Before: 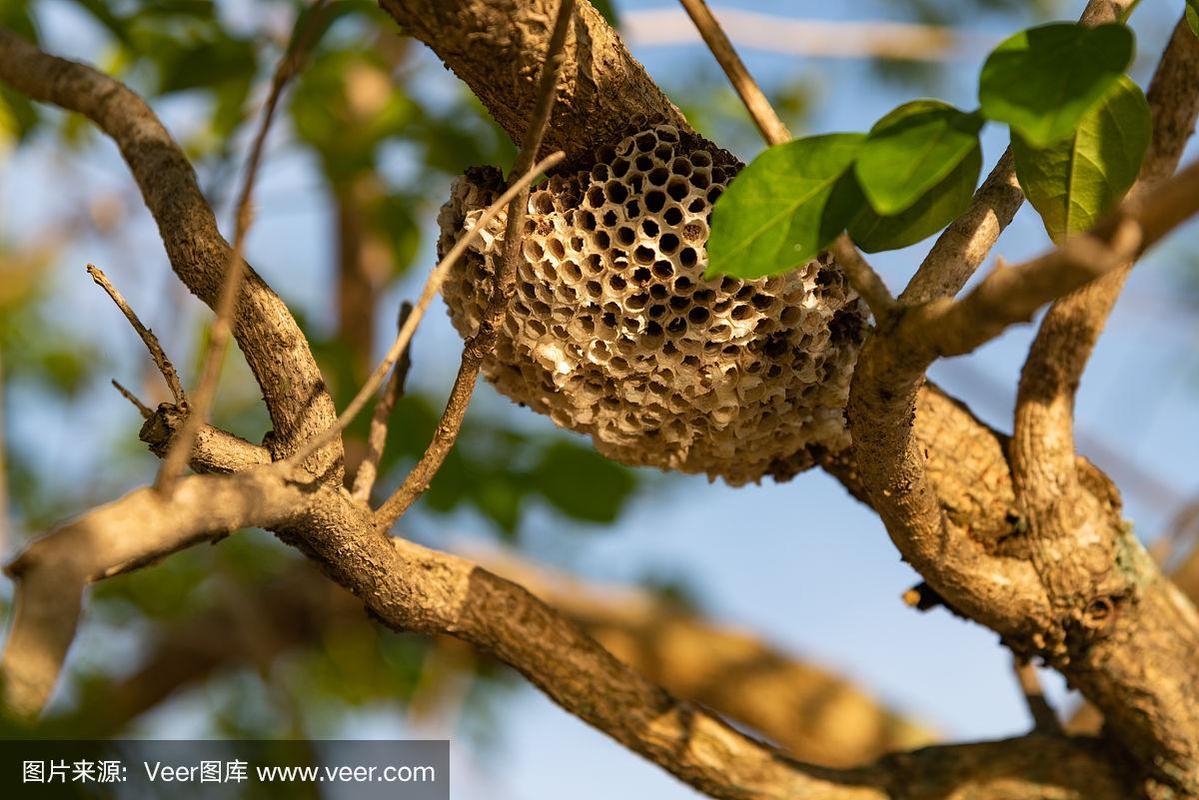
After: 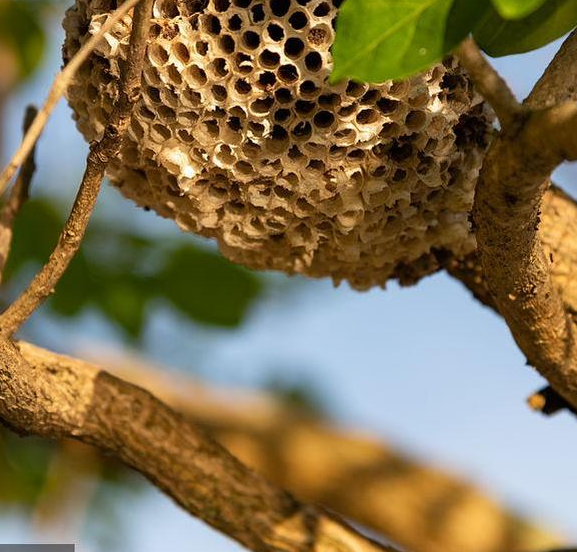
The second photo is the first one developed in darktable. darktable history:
crop: left 31.35%, top 24.54%, right 20.445%, bottom 6.396%
